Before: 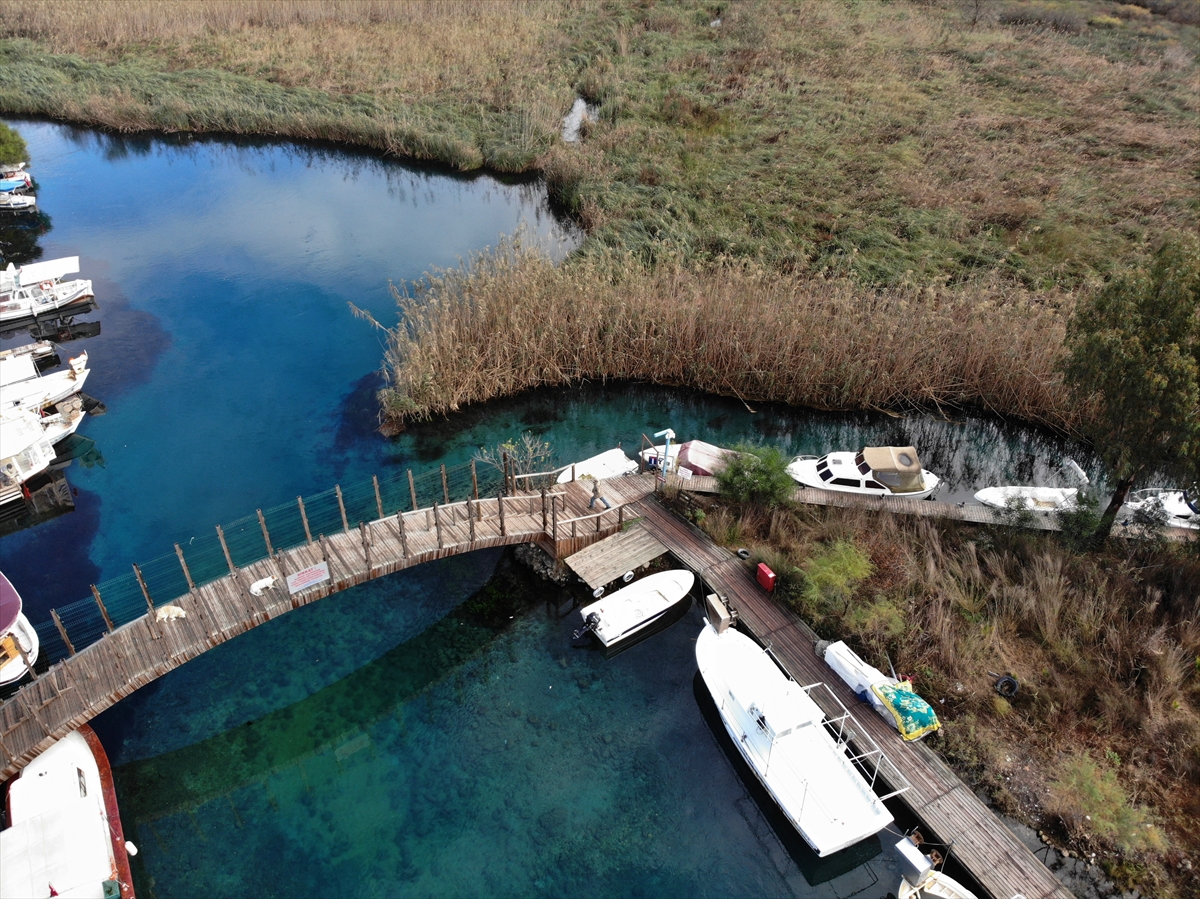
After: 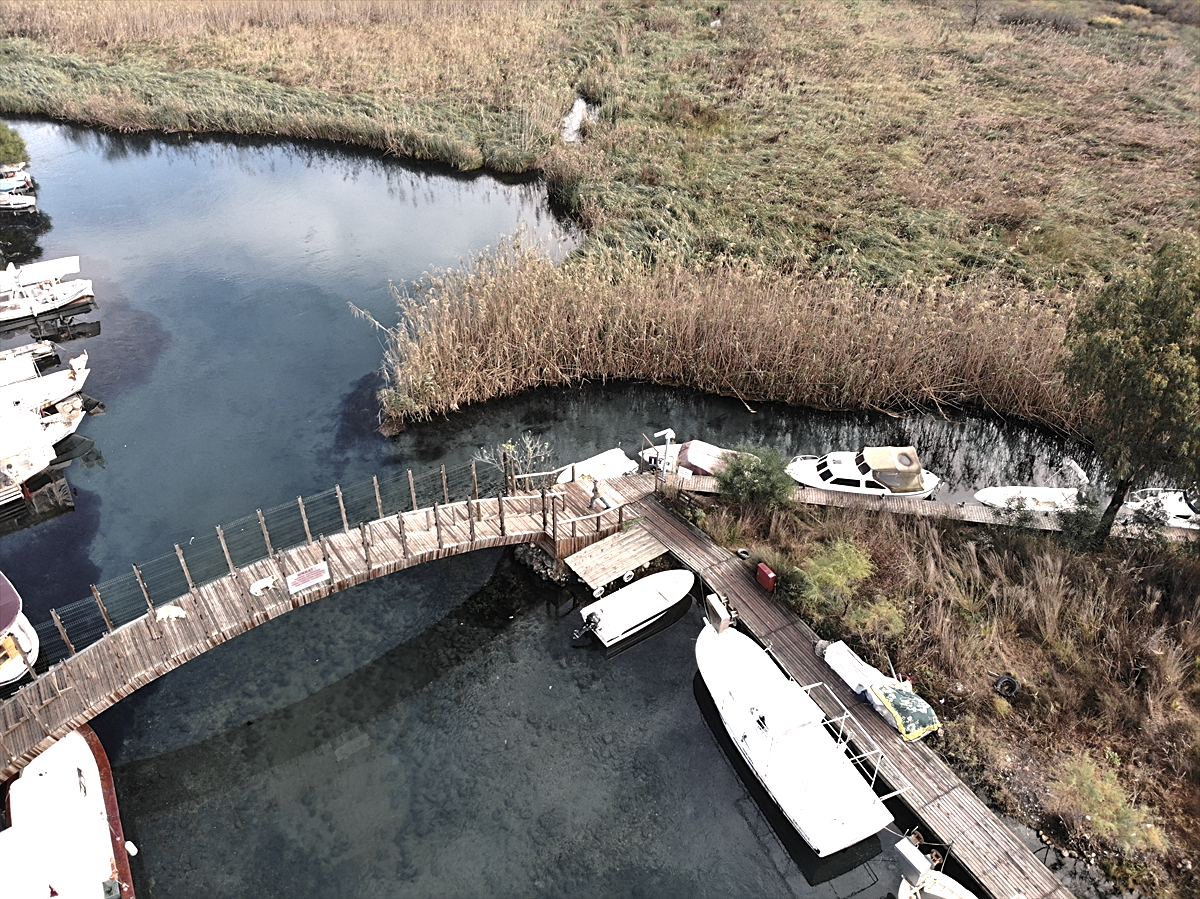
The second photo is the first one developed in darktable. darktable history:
exposure: black level correction 0, exposure 0.9 EV, compensate highlight preservation false
color zones: curves: ch0 [(0.035, 0.242) (0.25, 0.5) (0.384, 0.214) (0.488, 0.255) (0.75, 0.5)]; ch1 [(0.063, 0.379) (0.25, 0.5) (0.354, 0.201) (0.489, 0.085) (0.729, 0.271)]; ch2 [(0.25, 0.5) (0.38, 0.517) (0.442, 0.51) (0.735, 0.456)]
sharpen: on, module defaults
color correction: highlights a* 5.59, highlights b* 5.24, saturation 0.68
